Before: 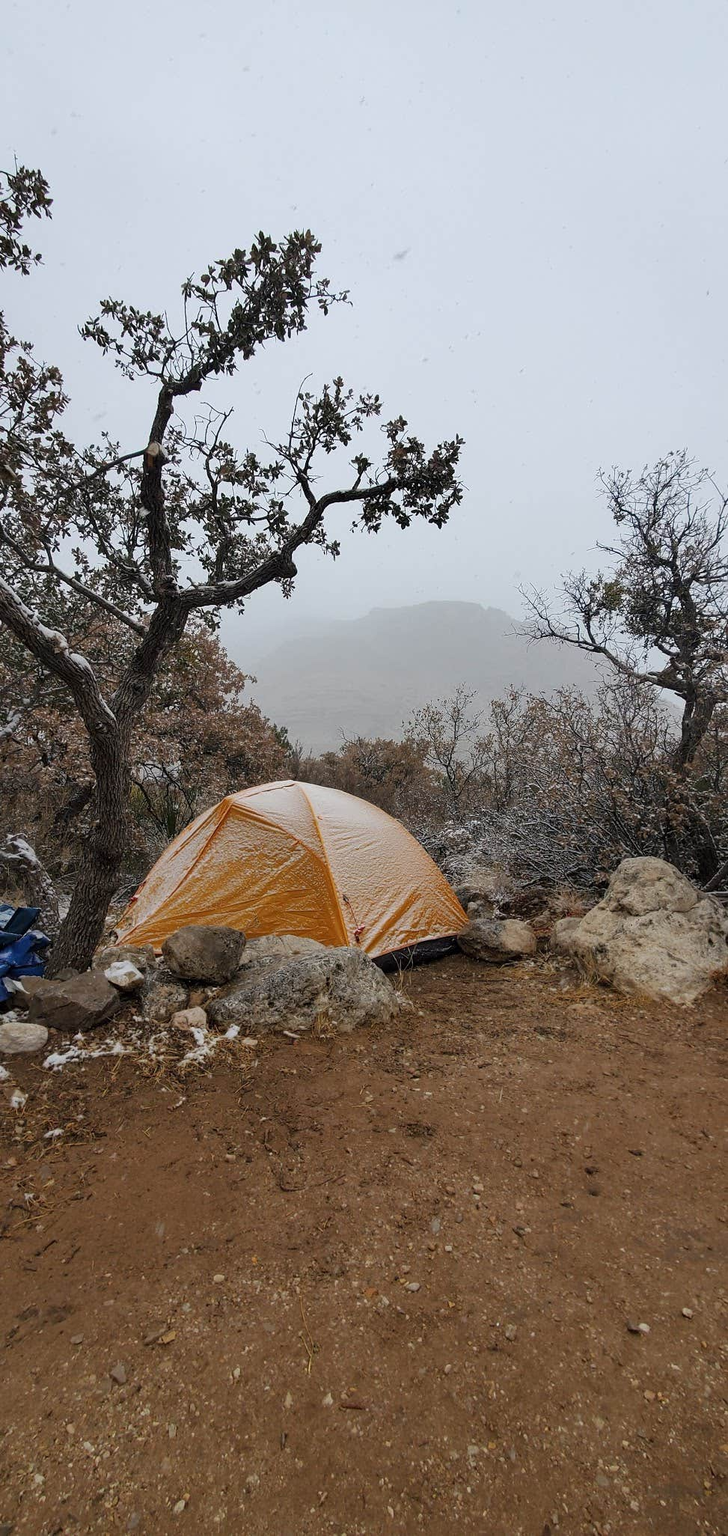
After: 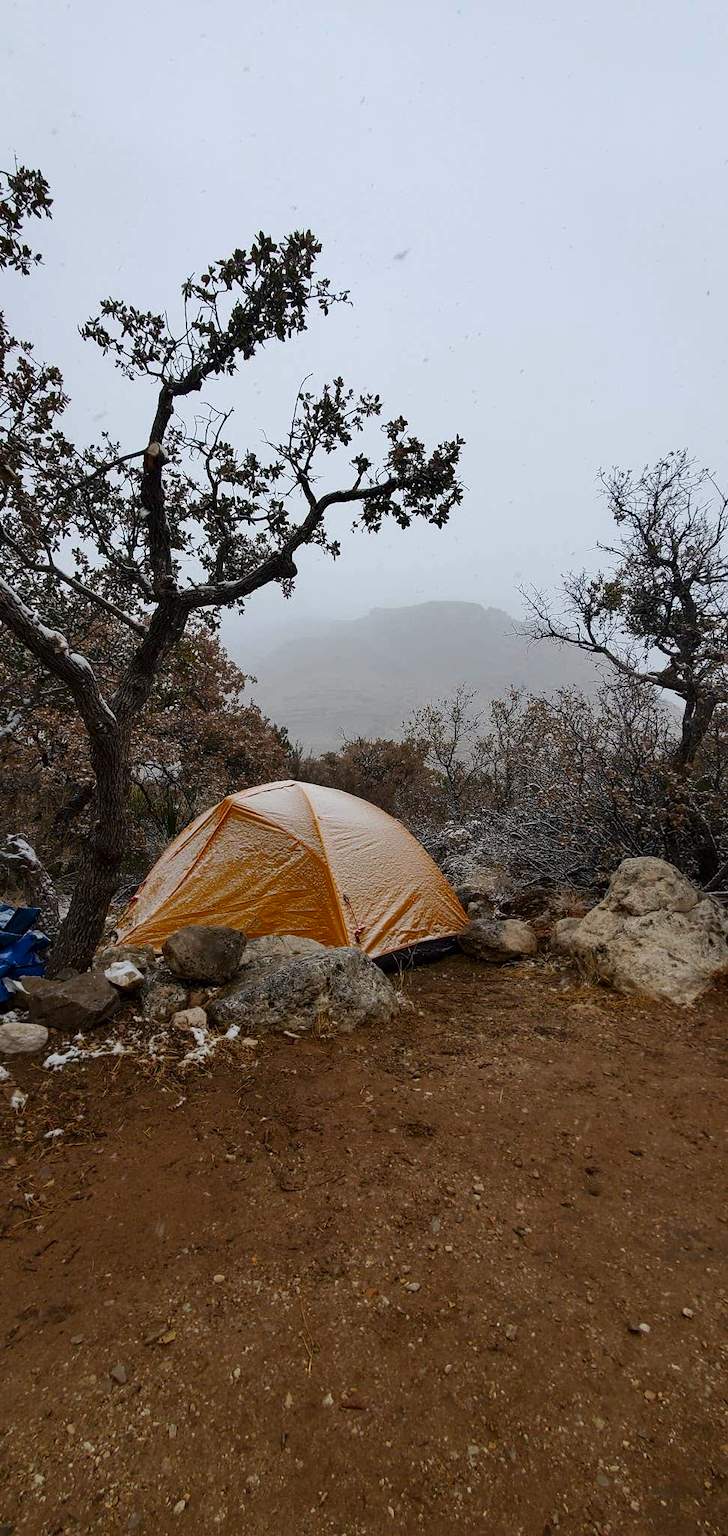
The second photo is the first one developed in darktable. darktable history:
color zones: curves: ch1 [(0, 0.469) (0.01, 0.469) (0.12, 0.446) (0.248, 0.469) (0.5, 0.5) (0.748, 0.5) (0.99, 0.469) (1, 0.469)]
contrast brightness saturation: contrast 0.119, brightness -0.116, saturation 0.201
